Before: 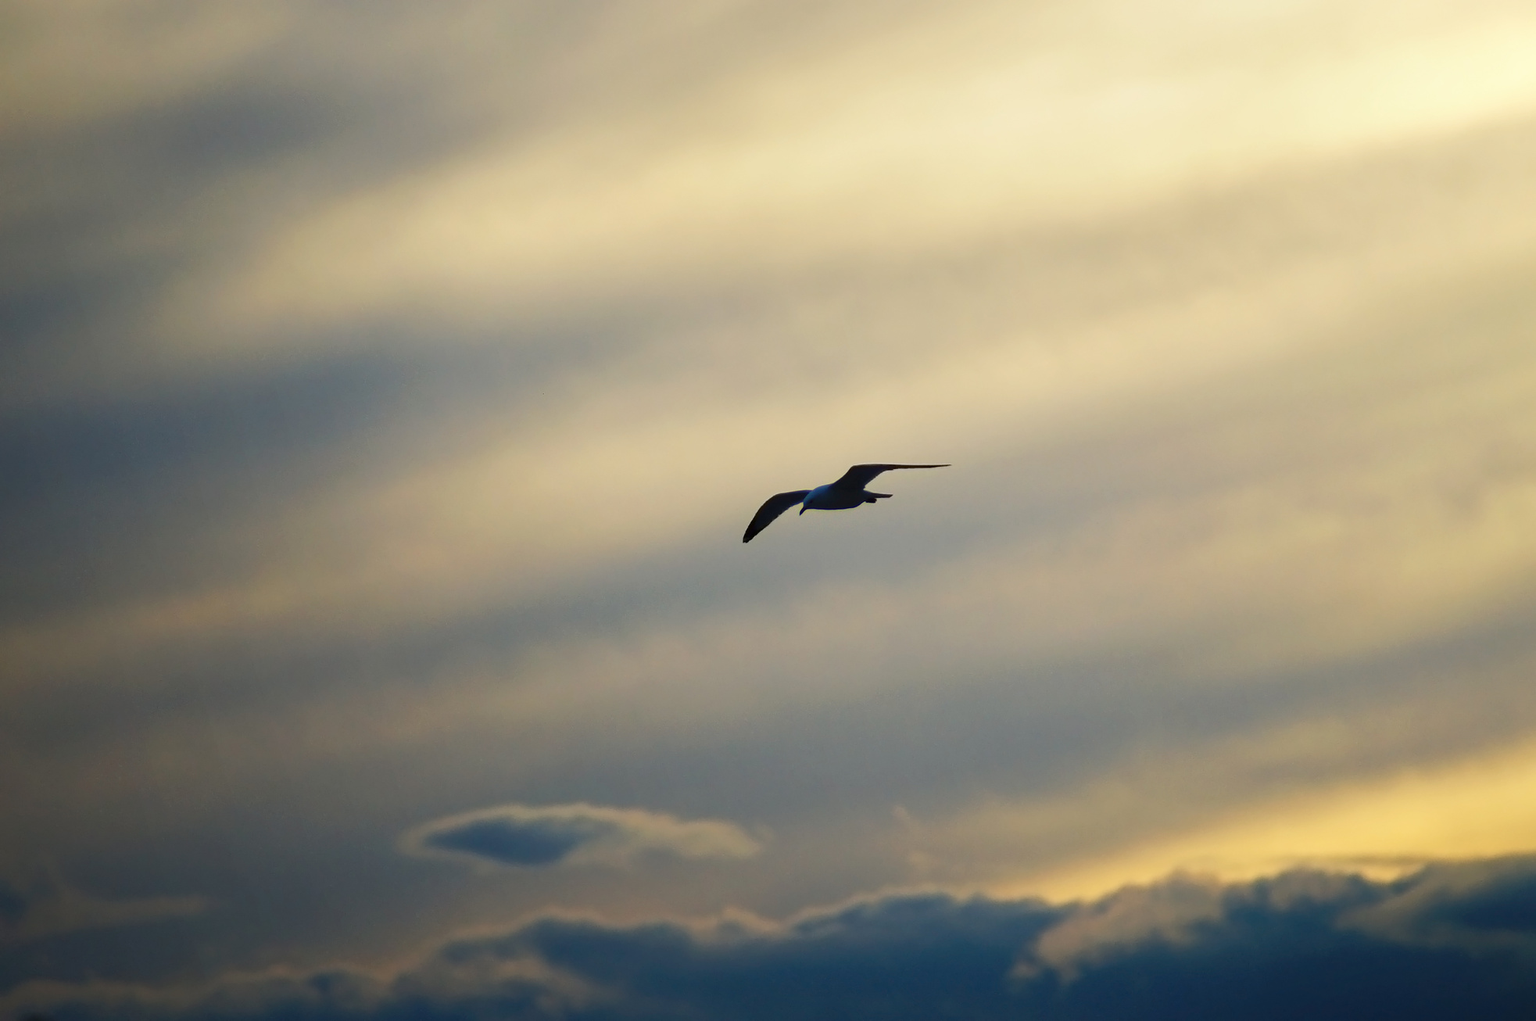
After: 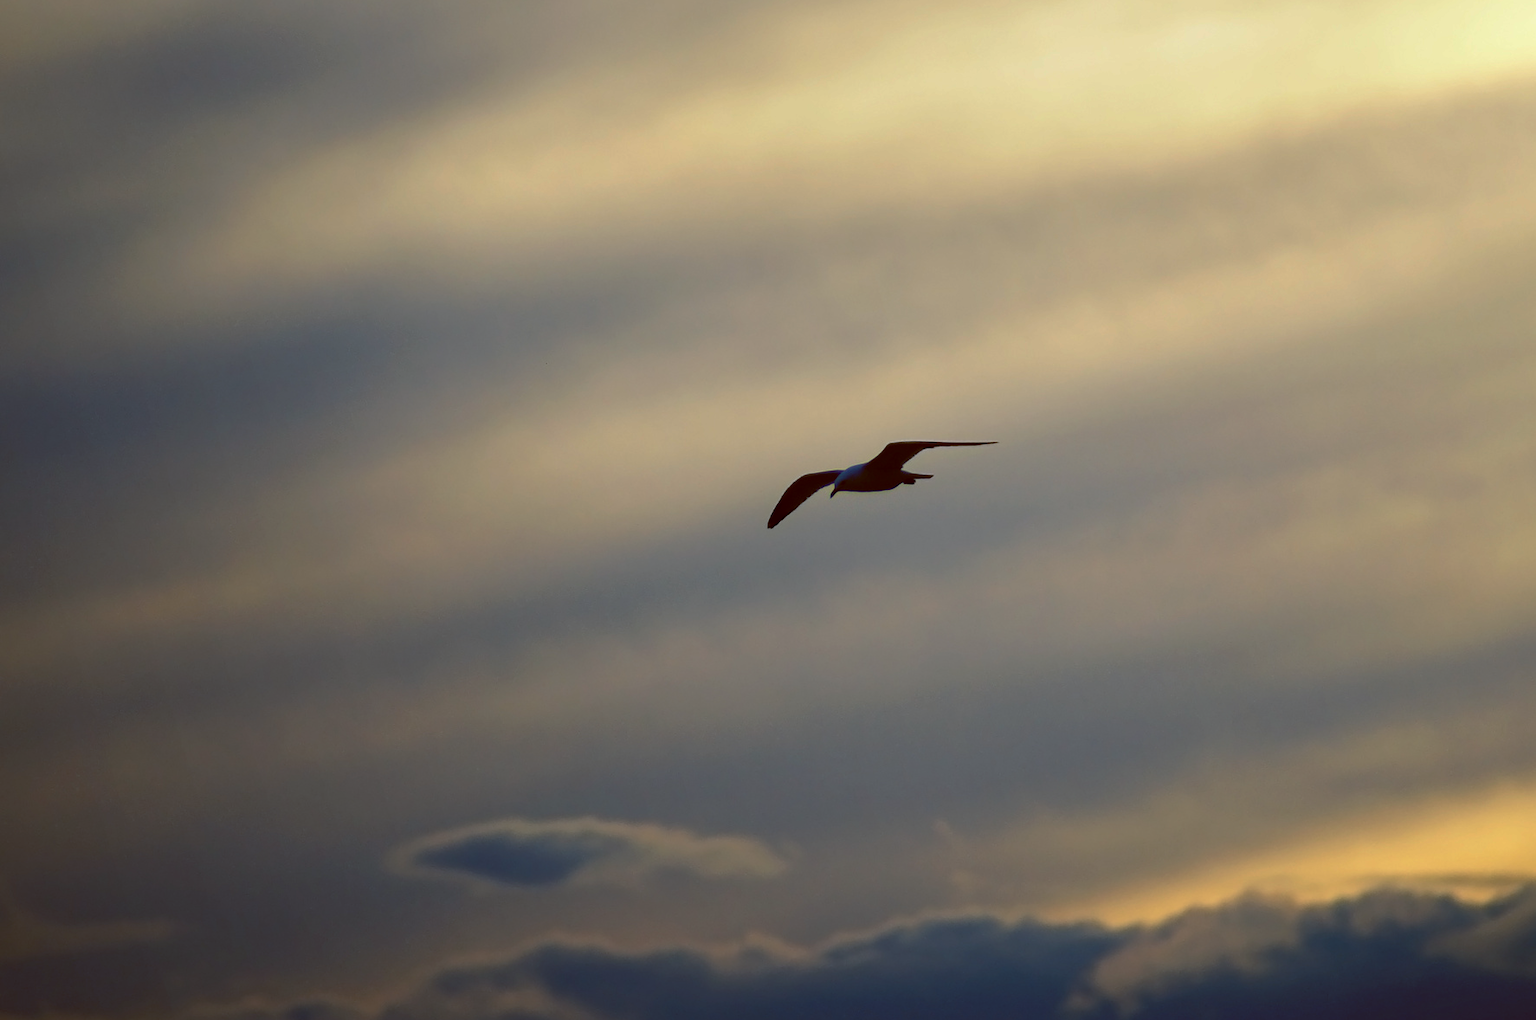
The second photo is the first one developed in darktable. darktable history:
base curve: curves: ch0 [(0, 0) (0.595, 0.418) (1, 1)], preserve colors none
color balance: lift [1, 1.015, 1.004, 0.985], gamma [1, 0.958, 0.971, 1.042], gain [1, 0.956, 0.977, 1.044]
crop: left 3.305%, top 6.436%, right 6.389%, bottom 3.258%
